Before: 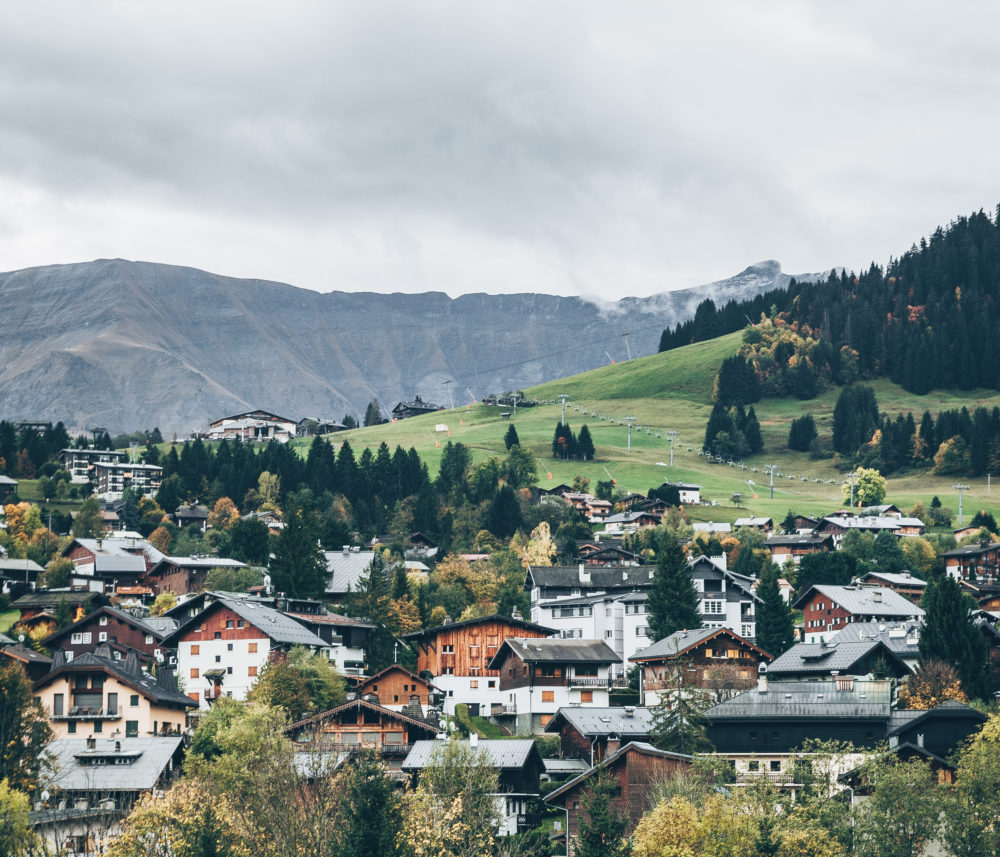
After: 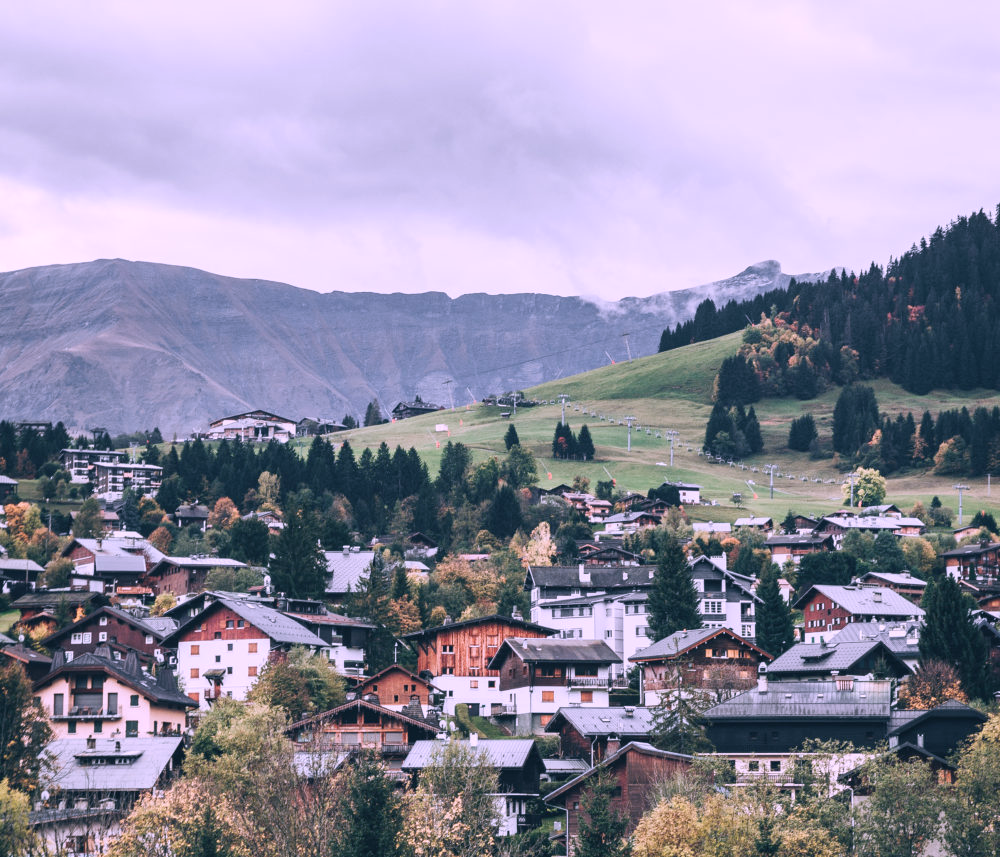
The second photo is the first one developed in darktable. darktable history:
color correction: highlights a* 15.63, highlights b* -20.74
